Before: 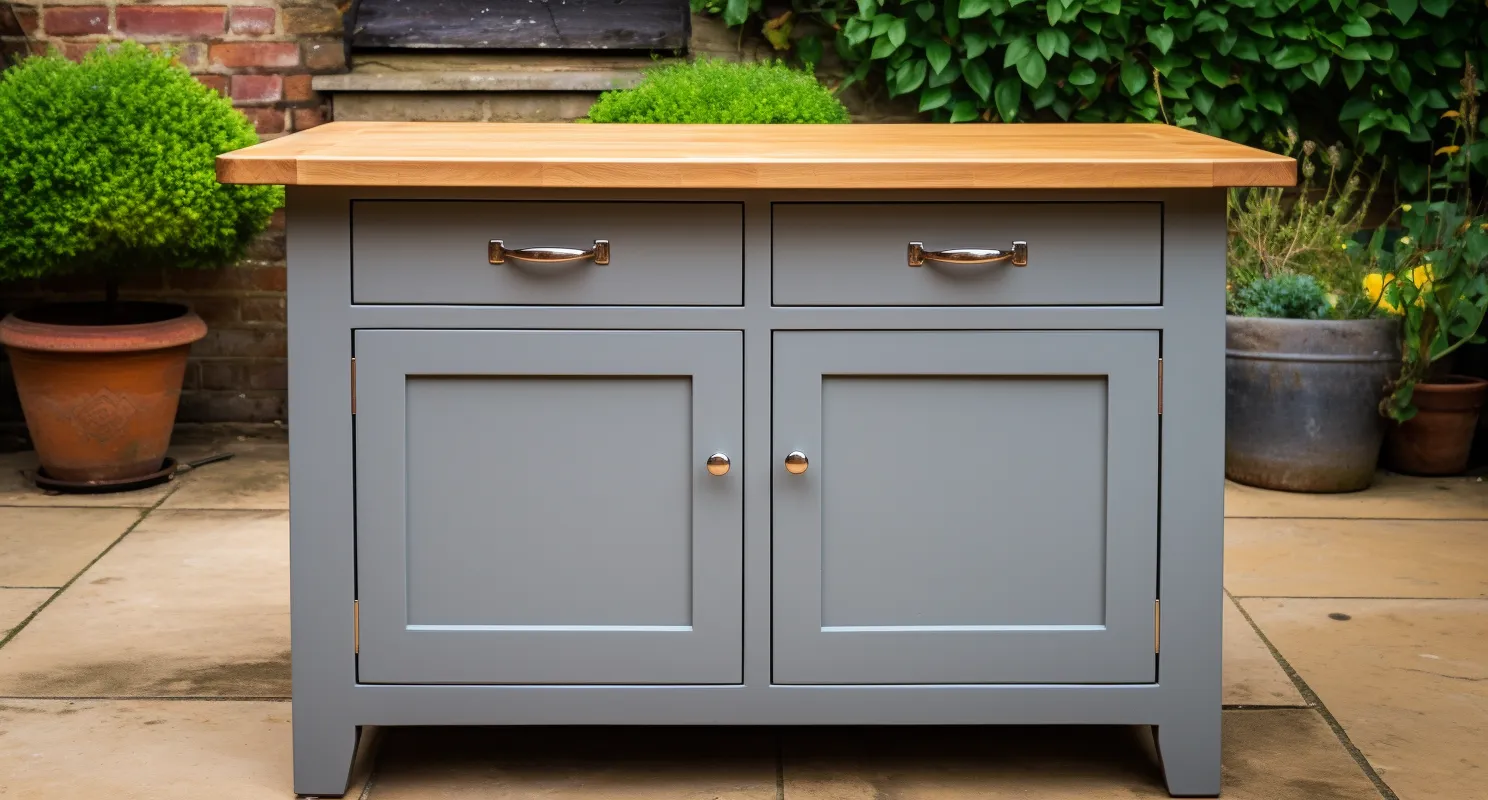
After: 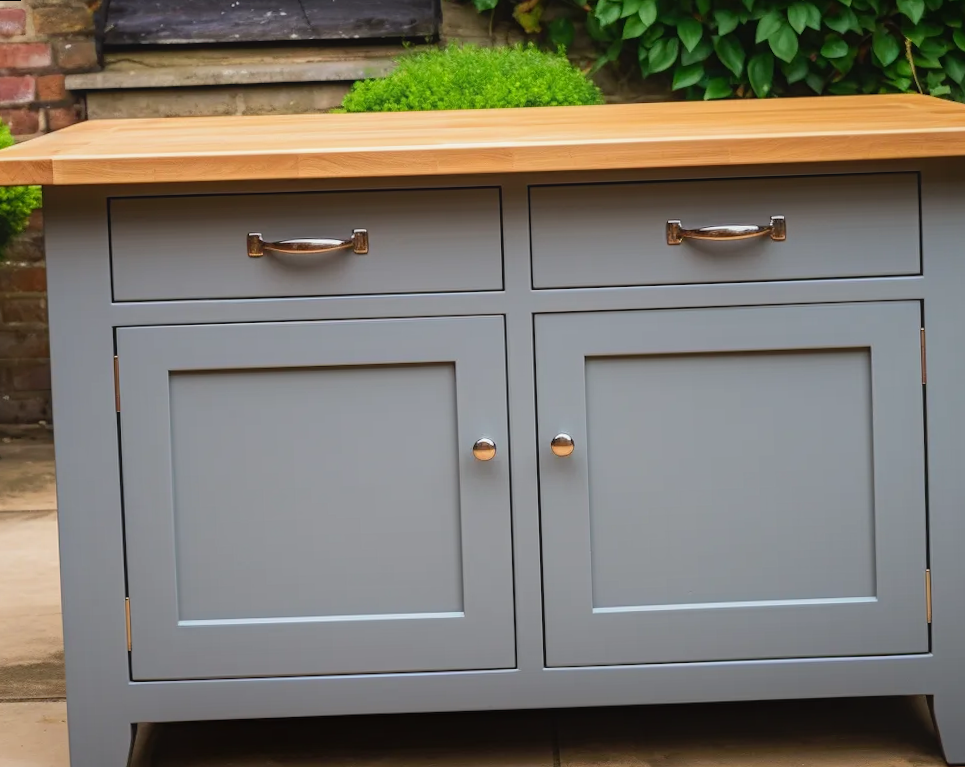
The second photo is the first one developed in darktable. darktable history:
crop and rotate: left 15.055%, right 18.278%
contrast equalizer: y [[0.439, 0.44, 0.442, 0.457, 0.493, 0.498], [0.5 ×6], [0.5 ×6], [0 ×6], [0 ×6]], mix 0.59
rotate and perspective: rotation -2°, crop left 0.022, crop right 0.978, crop top 0.049, crop bottom 0.951
